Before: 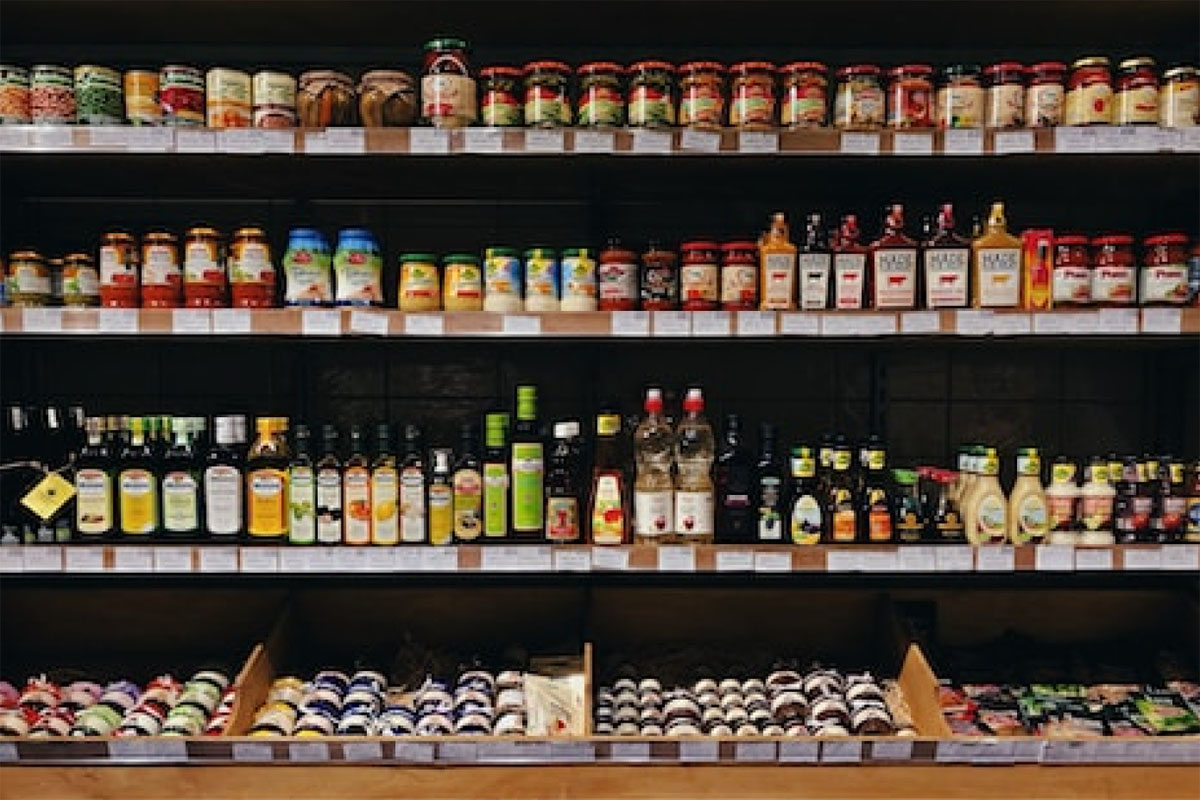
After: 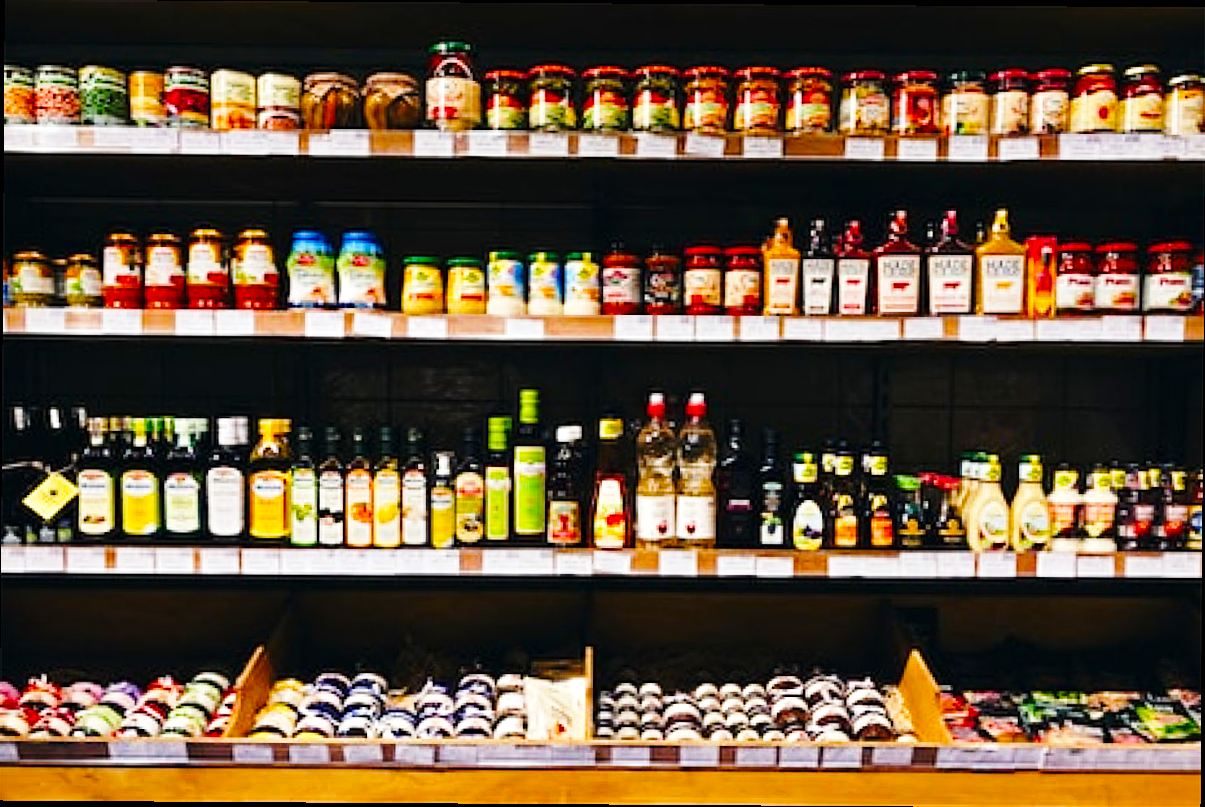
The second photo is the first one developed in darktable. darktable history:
color balance rgb: shadows lift › luminance -19.617%, perceptual saturation grading › global saturation 24.281%, perceptual saturation grading › highlights -24.037%, perceptual saturation grading › mid-tones 23.969%, perceptual saturation grading › shadows 41.184%, perceptual brilliance grading › global brilliance 10.357%
base curve: curves: ch0 [(0, 0) (0.028, 0.03) (0.121, 0.232) (0.46, 0.748) (0.859, 0.968) (1, 1)], preserve colors none
crop and rotate: angle -0.378°
